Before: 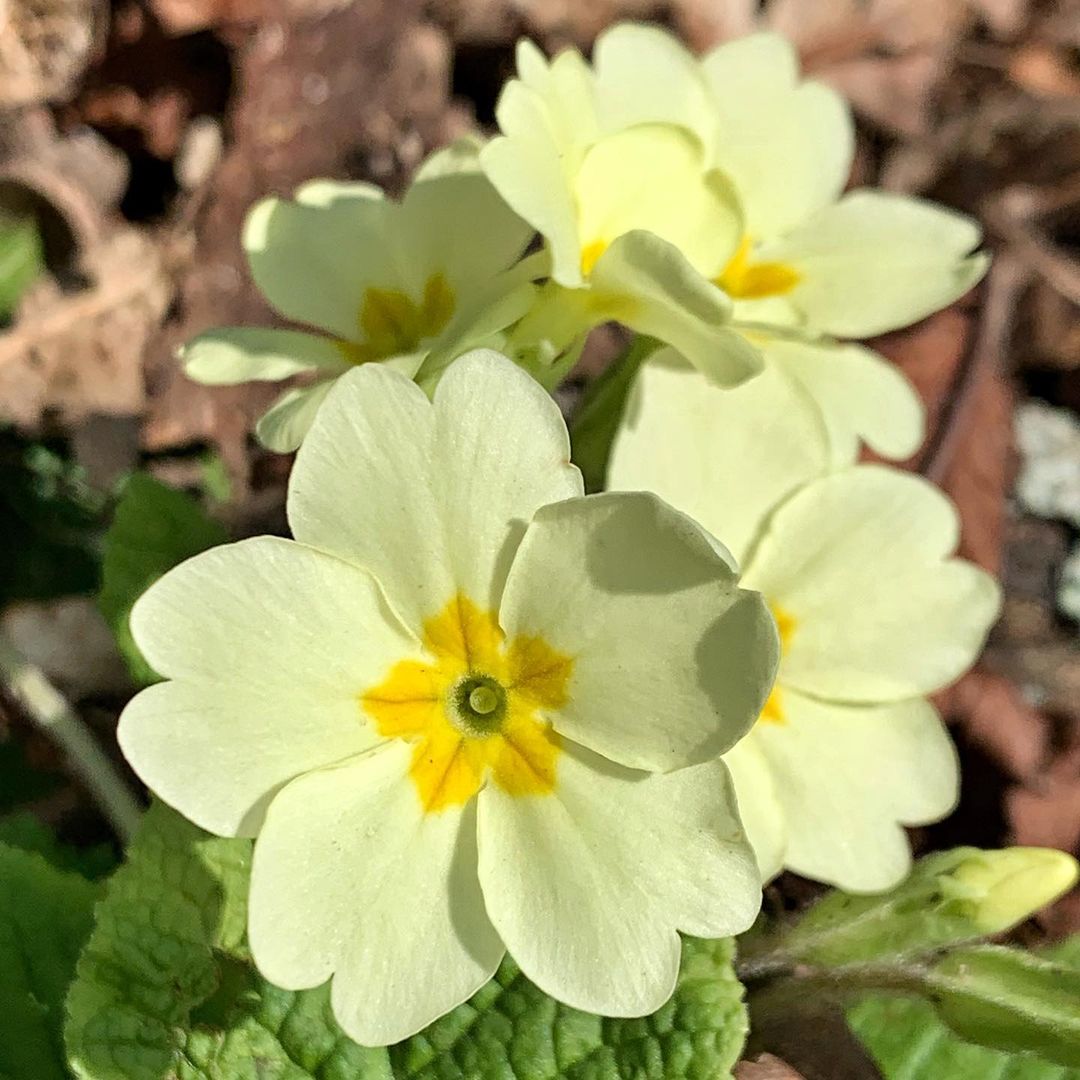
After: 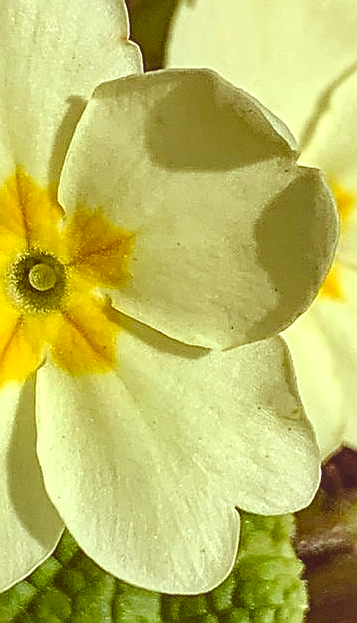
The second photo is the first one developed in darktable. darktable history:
crop: left 40.878%, top 39.176%, right 25.993%, bottom 3.081%
local contrast: on, module defaults
color balance rgb: shadows lift › chroma 3%, shadows lift › hue 280.8°, power › hue 330°, highlights gain › chroma 3%, highlights gain › hue 75.6°, global offset › luminance 2%, perceptual saturation grading › global saturation 20%, perceptual saturation grading › highlights -25%, perceptual saturation grading › shadows 50%, global vibrance 20.33%
sharpen: radius 1.4, amount 1.25, threshold 0.7
color correction: highlights a* -7.23, highlights b* -0.161, shadows a* 20.08, shadows b* 11.73
